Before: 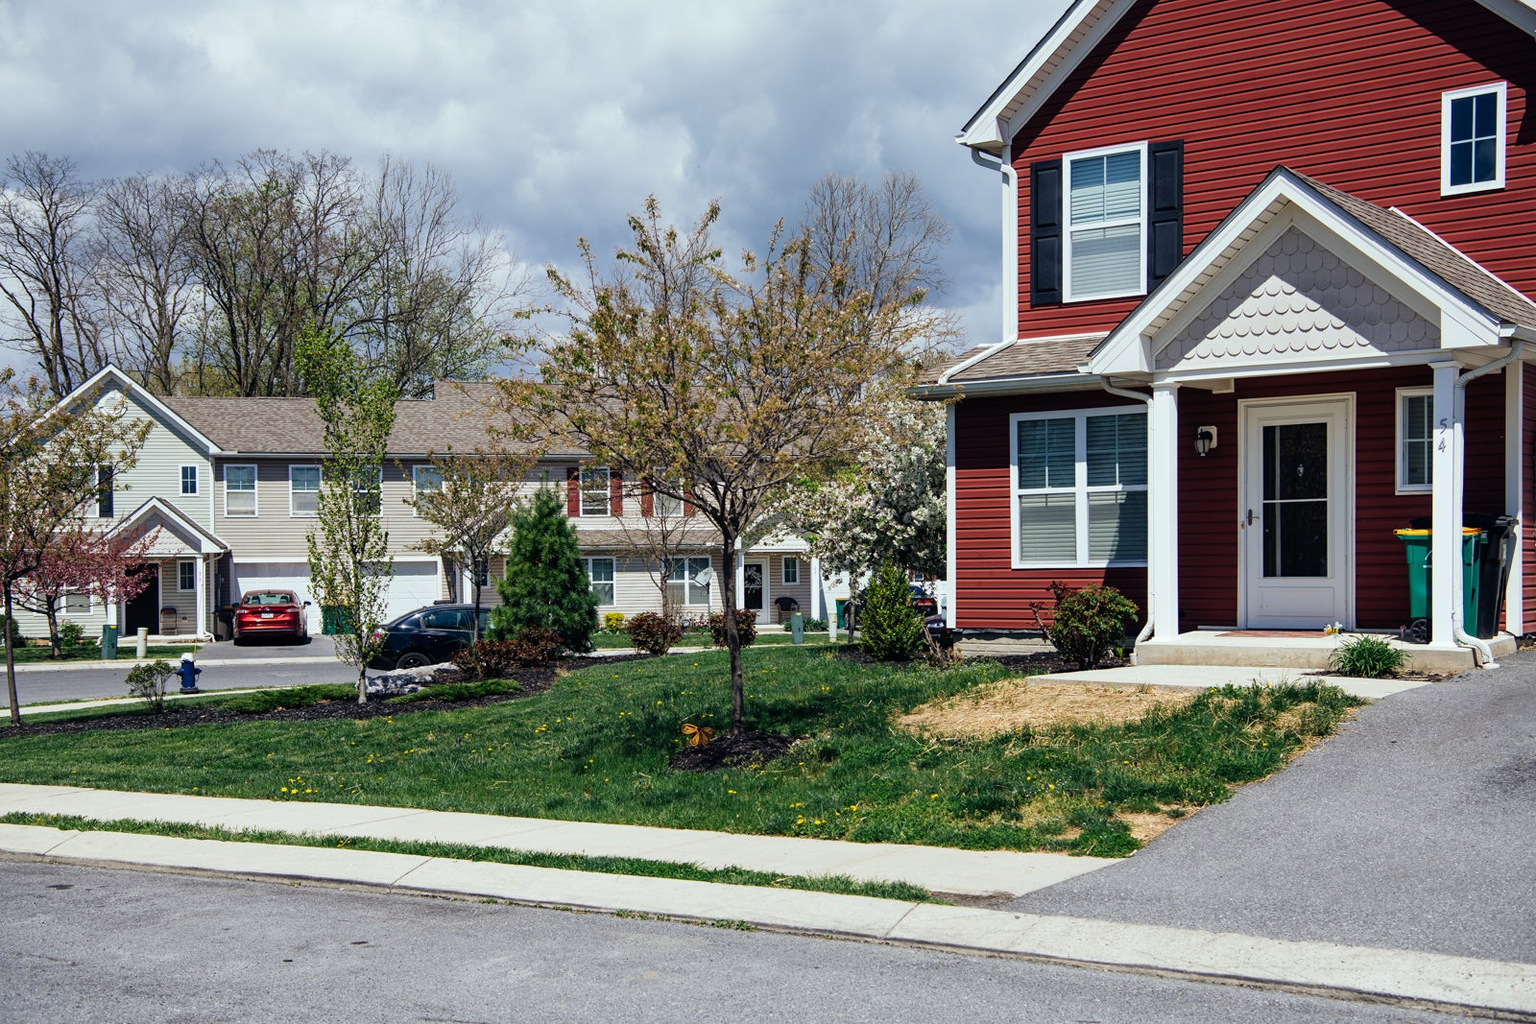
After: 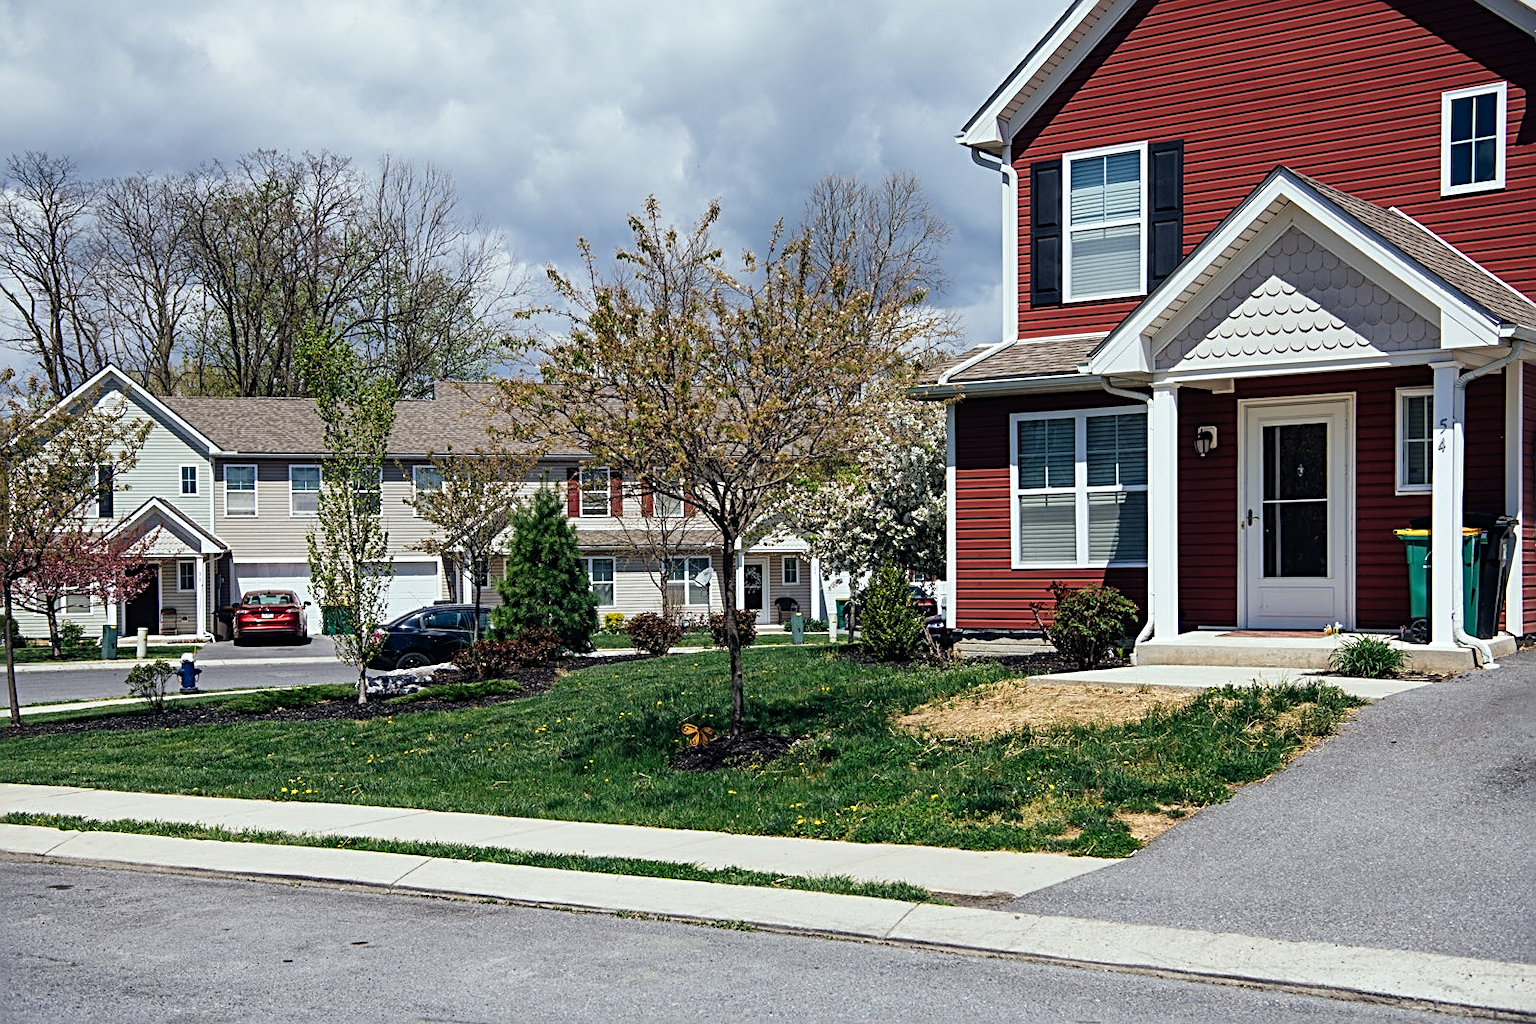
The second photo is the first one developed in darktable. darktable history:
sharpen: radius 3.115
tone equalizer: on, module defaults
